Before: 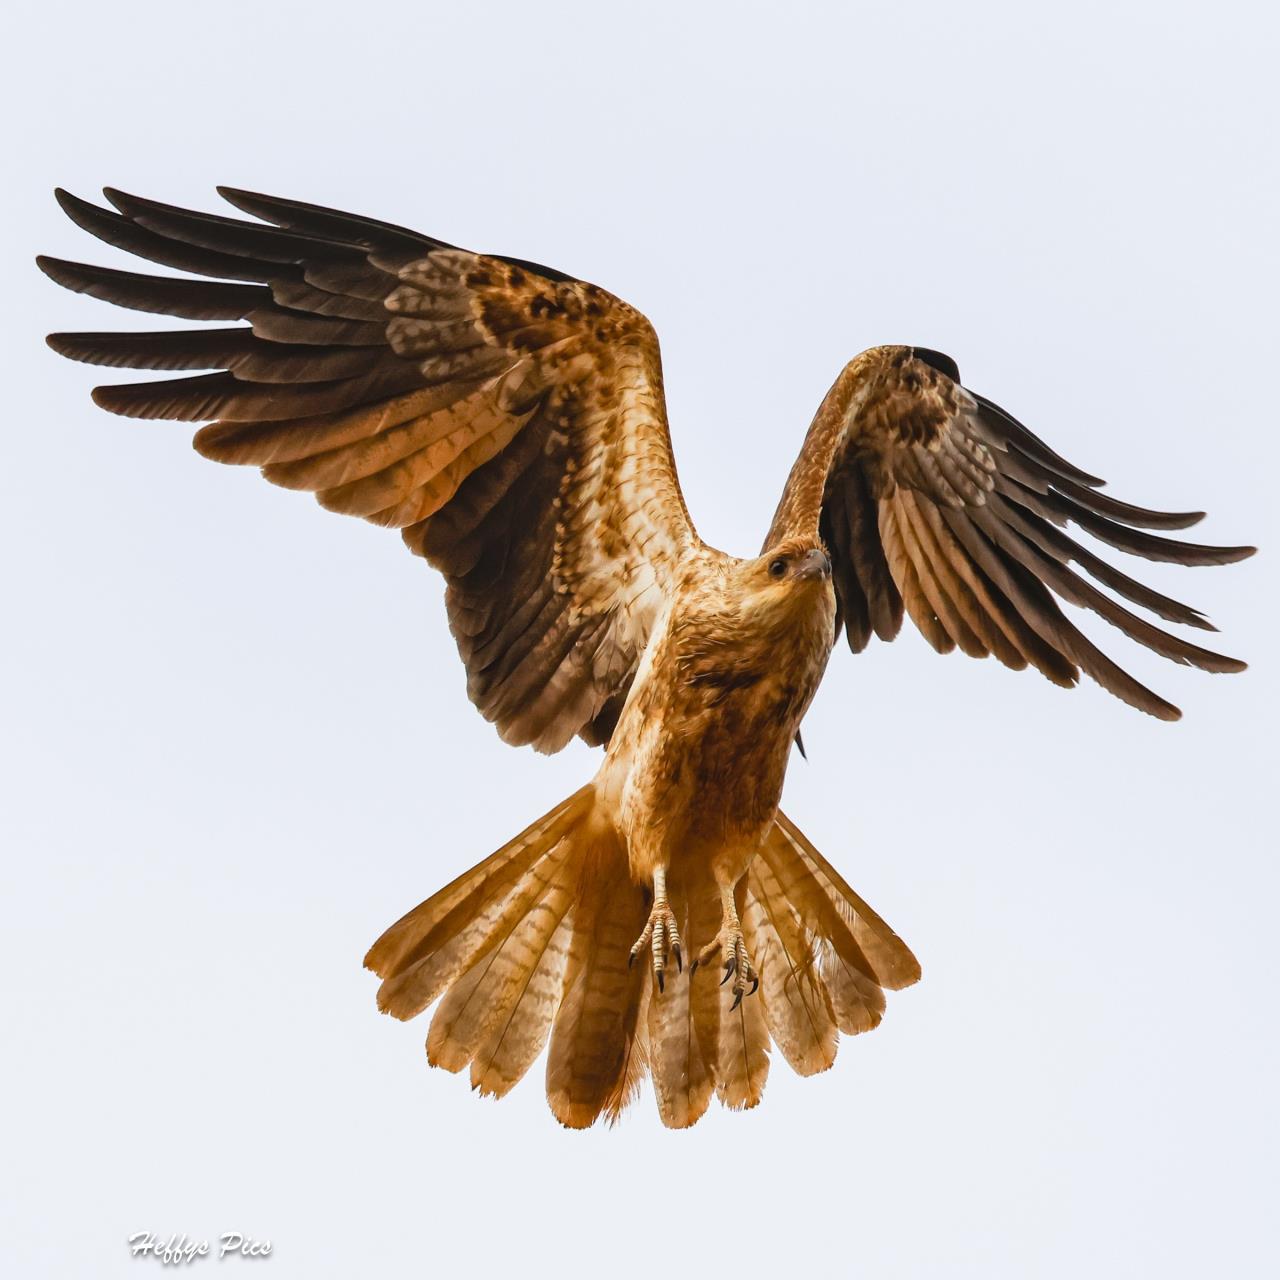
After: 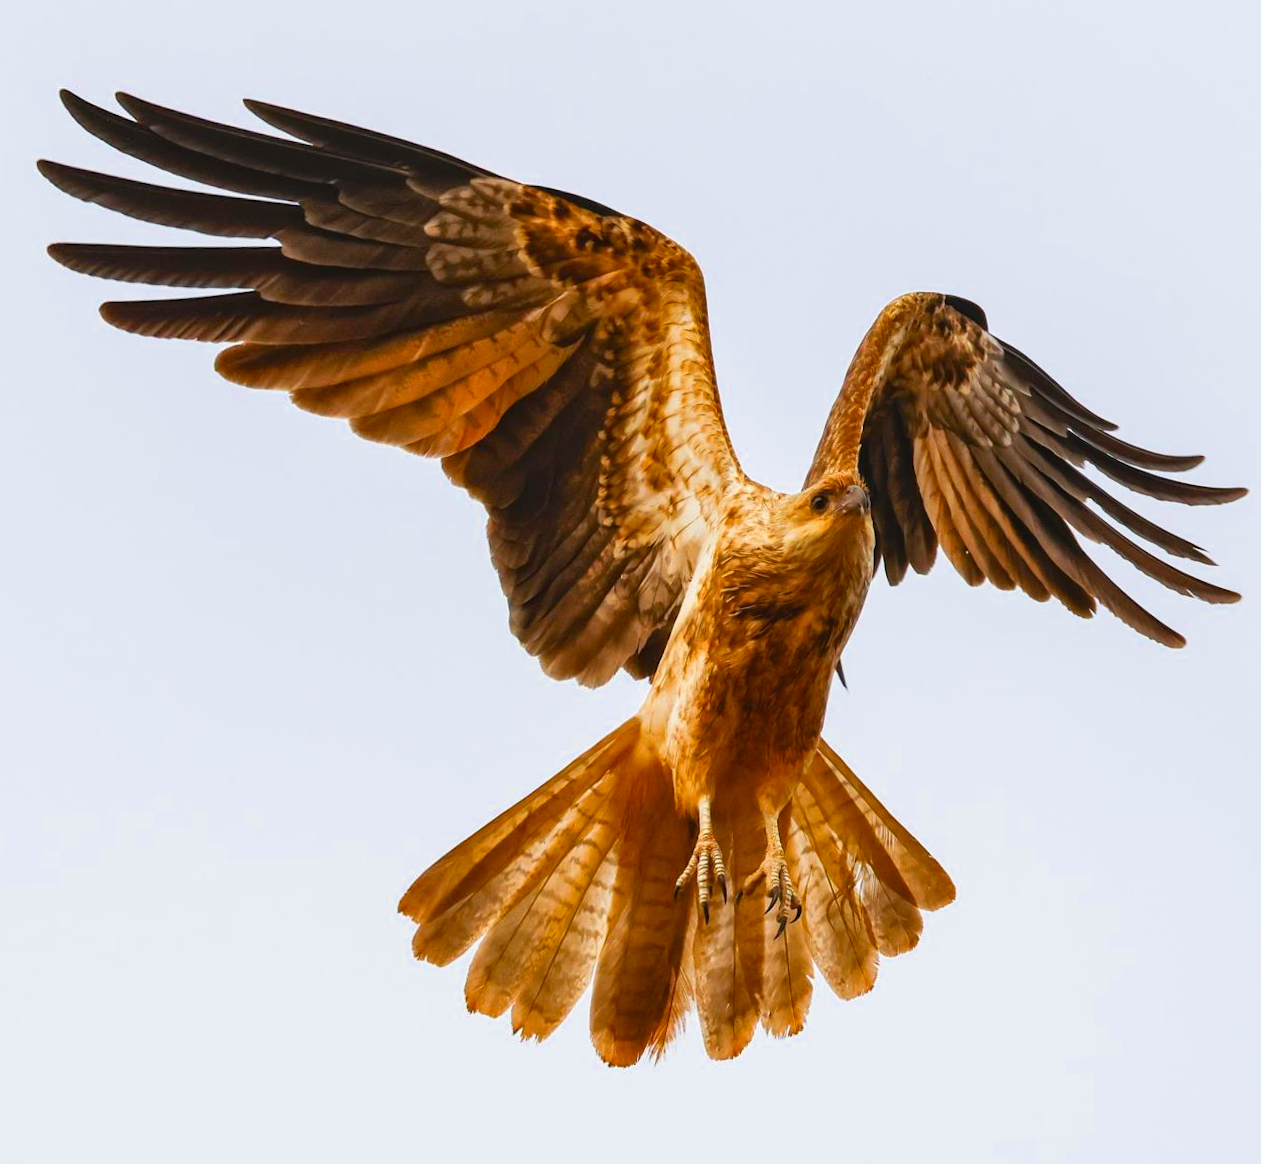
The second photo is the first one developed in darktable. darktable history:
rotate and perspective: rotation -0.013°, lens shift (vertical) -0.027, lens shift (horizontal) 0.178, crop left 0.016, crop right 0.989, crop top 0.082, crop bottom 0.918
color zones: curves: ch0 [(0, 0.613) (0.01, 0.613) (0.245, 0.448) (0.498, 0.529) (0.642, 0.665) (0.879, 0.777) (0.99, 0.613)]; ch1 [(0, 0) (0.143, 0) (0.286, 0) (0.429, 0) (0.571, 0) (0.714, 0) (0.857, 0)], mix -138.01%
